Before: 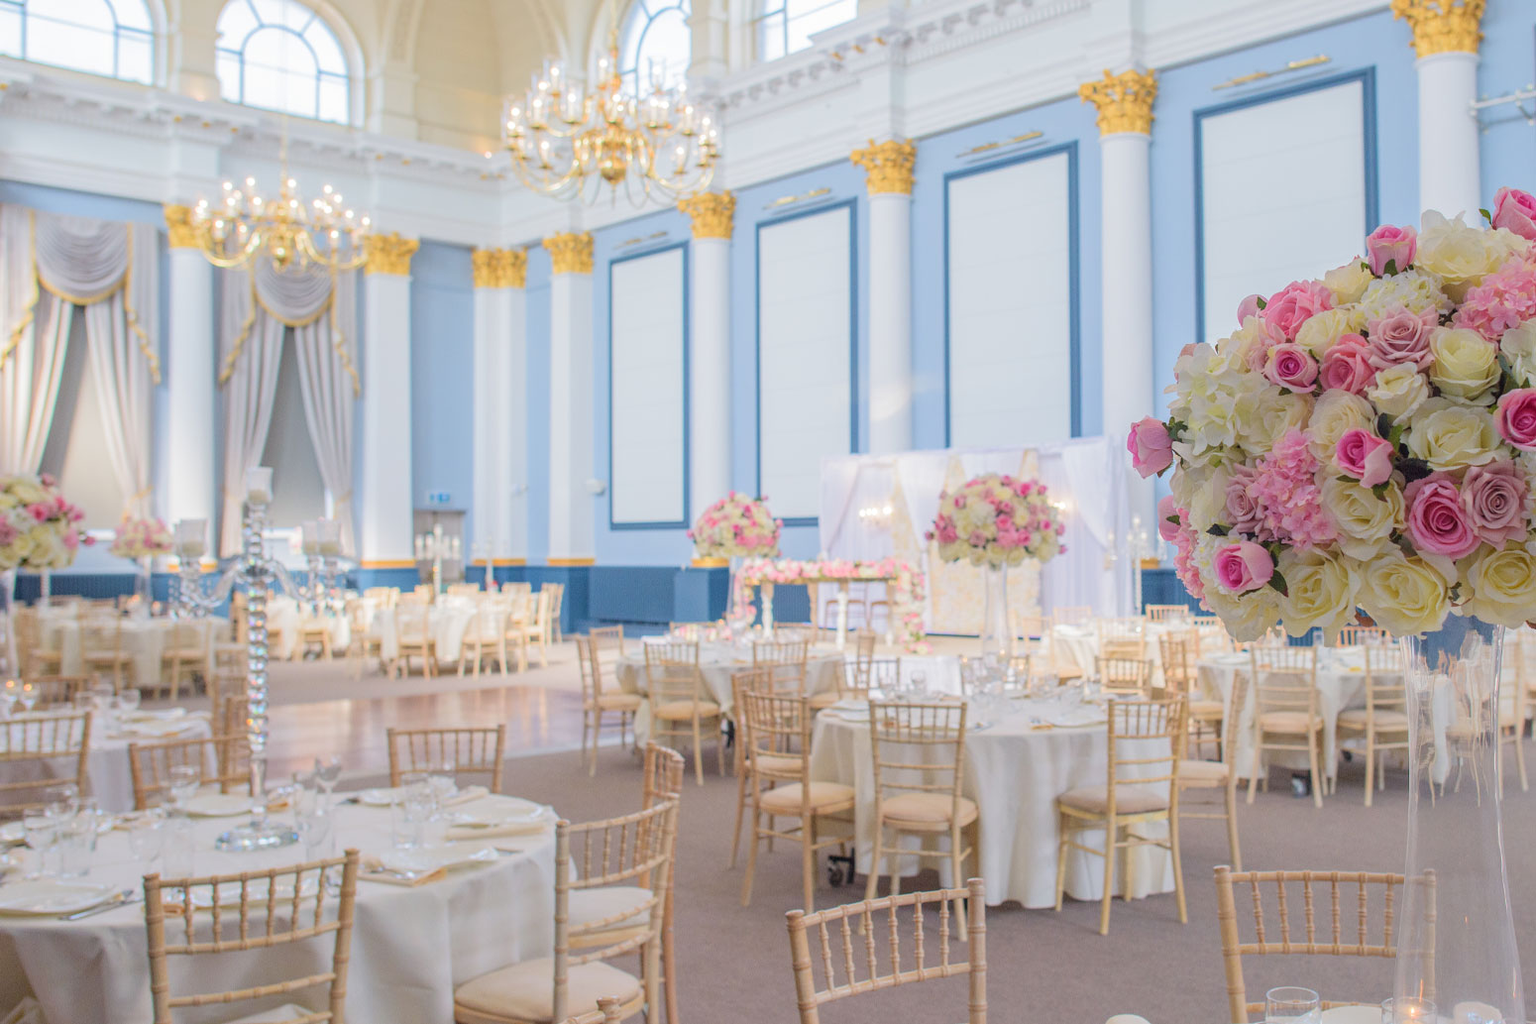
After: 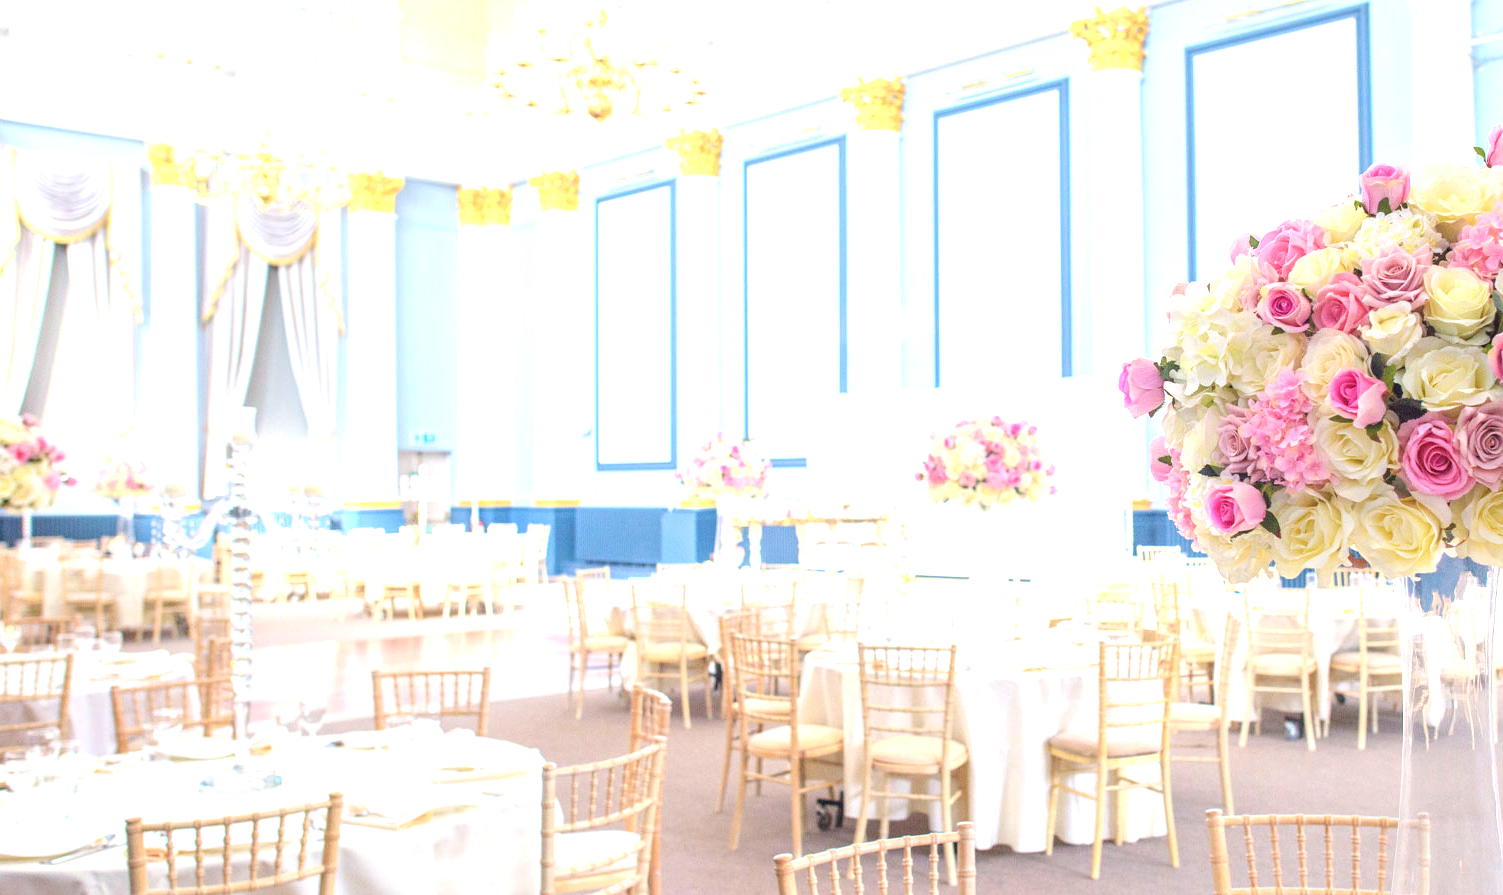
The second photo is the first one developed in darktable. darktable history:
exposure: black level correction 0, exposure 1.291 EV, compensate highlight preservation false
crop: left 1.283%, top 6.201%, right 1.742%, bottom 7.102%
